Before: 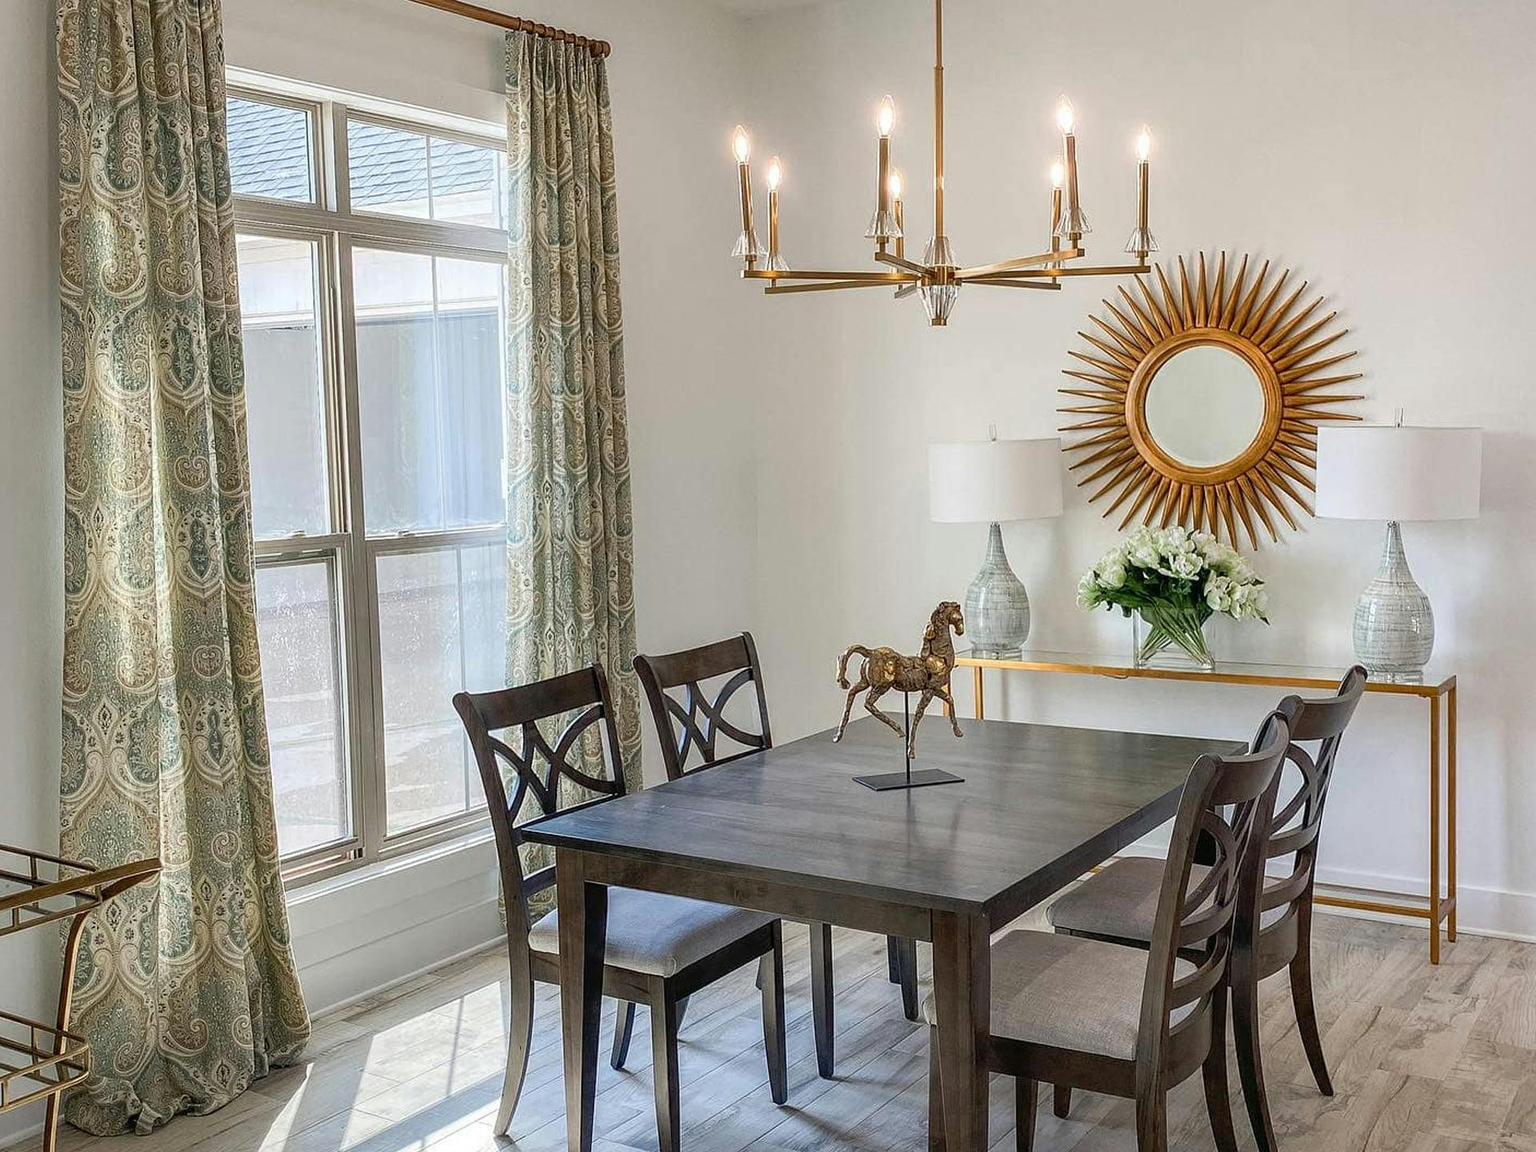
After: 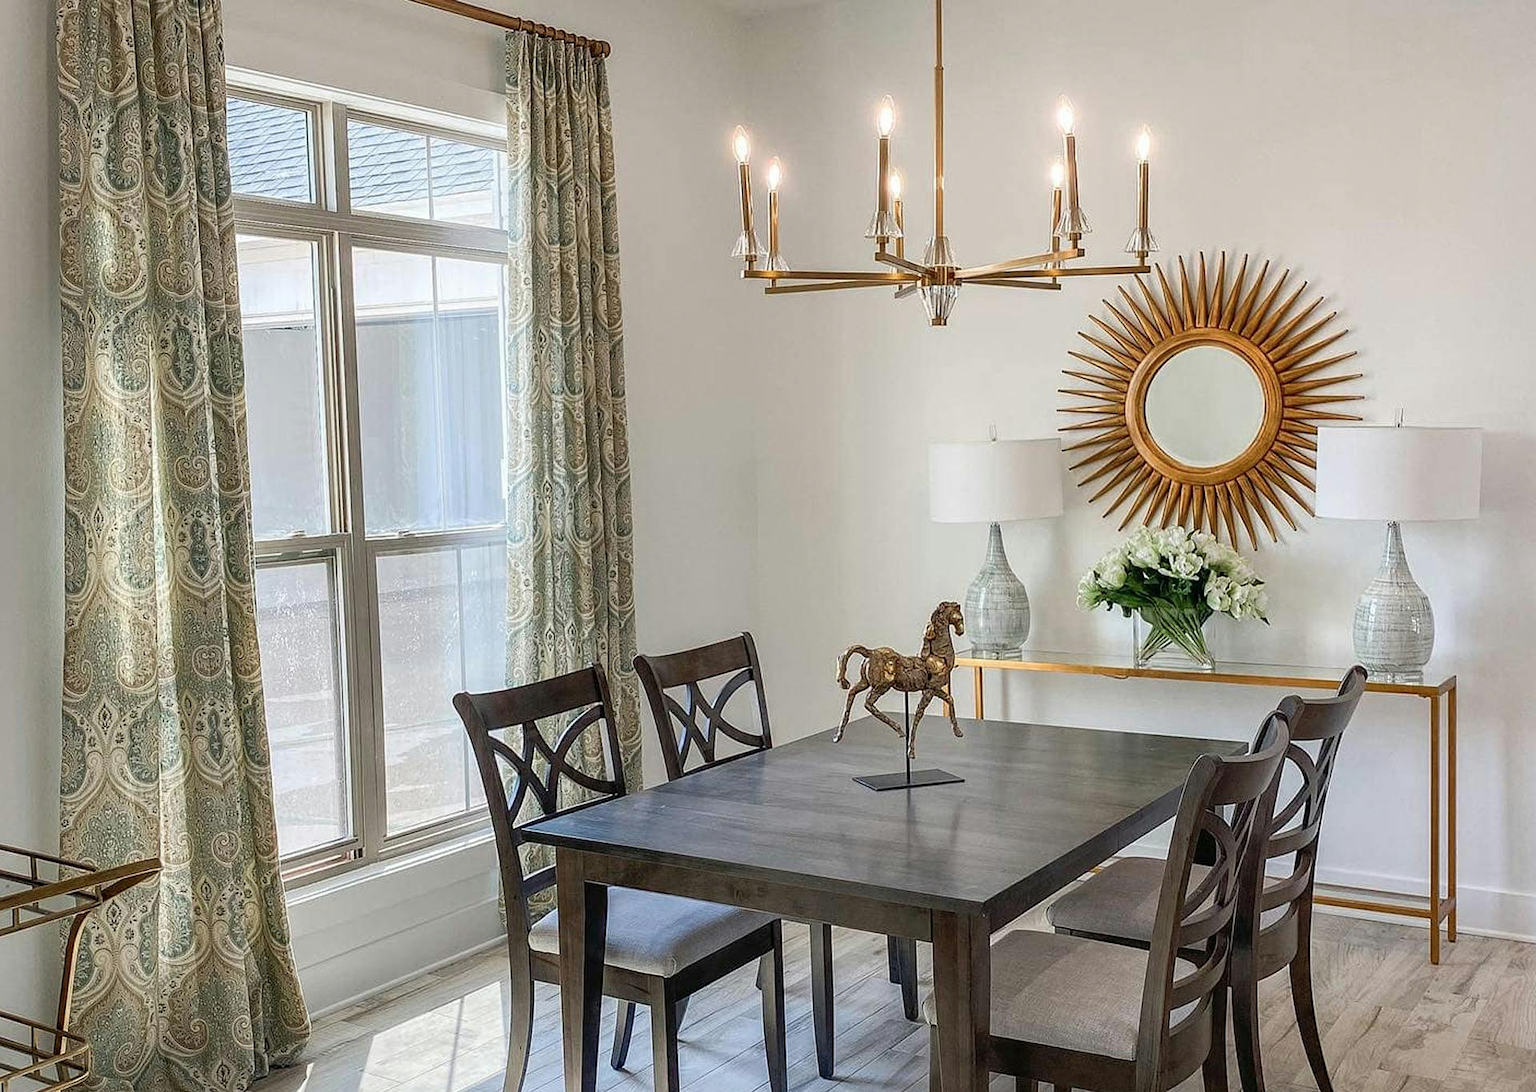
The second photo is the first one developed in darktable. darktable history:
crop and rotate: top 0%, bottom 5.097%
color balance rgb: linear chroma grading › shadows -3%, linear chroma grading › highlights -4%
